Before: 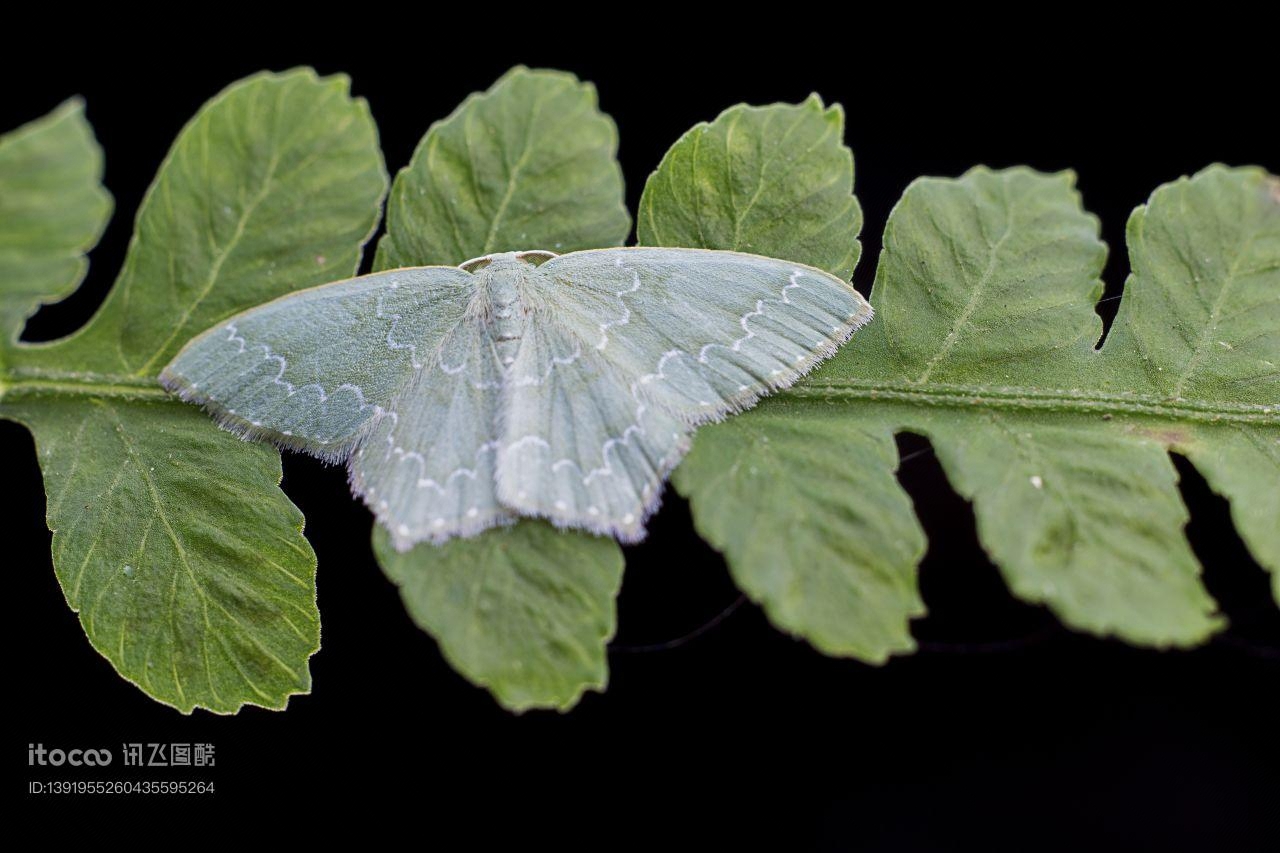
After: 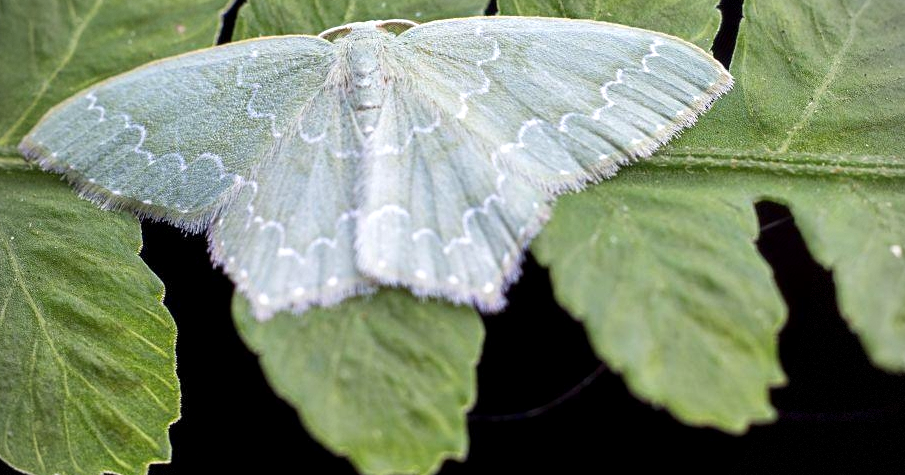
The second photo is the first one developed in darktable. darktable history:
exposure: black level correction 0.001, exposure 0.499 EV, compensate exposure bias true, compensate highlight preservation false
crop: left 10.99%, top 27.188%, right 18.286%, bottom 17.073%
vignetting: dithering 8-bit output
